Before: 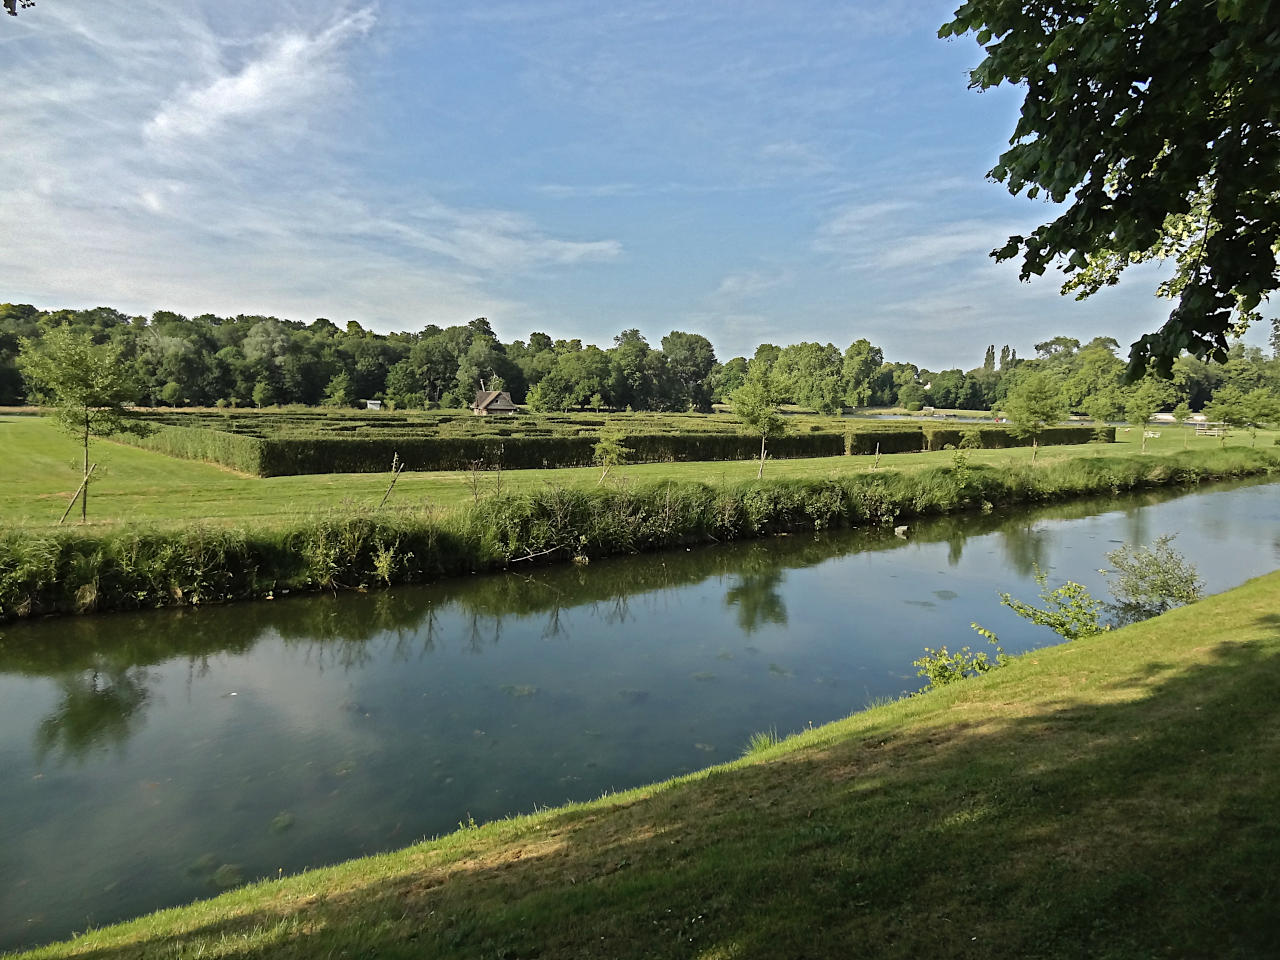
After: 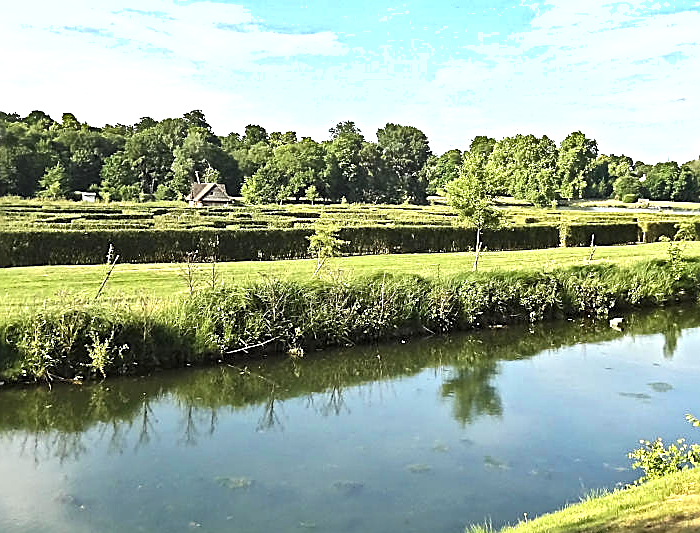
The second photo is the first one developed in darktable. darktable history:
exposure: black level correction 0, exposure 1.2 EV, compensate exposure bias true, compensate highlight preservation false
shadows and highlights: soften with gaussian
sharpen: amount 0.741
crop and rotate: left 22.32%, top 21.709%, right 22.983%, bottom 22.704%
